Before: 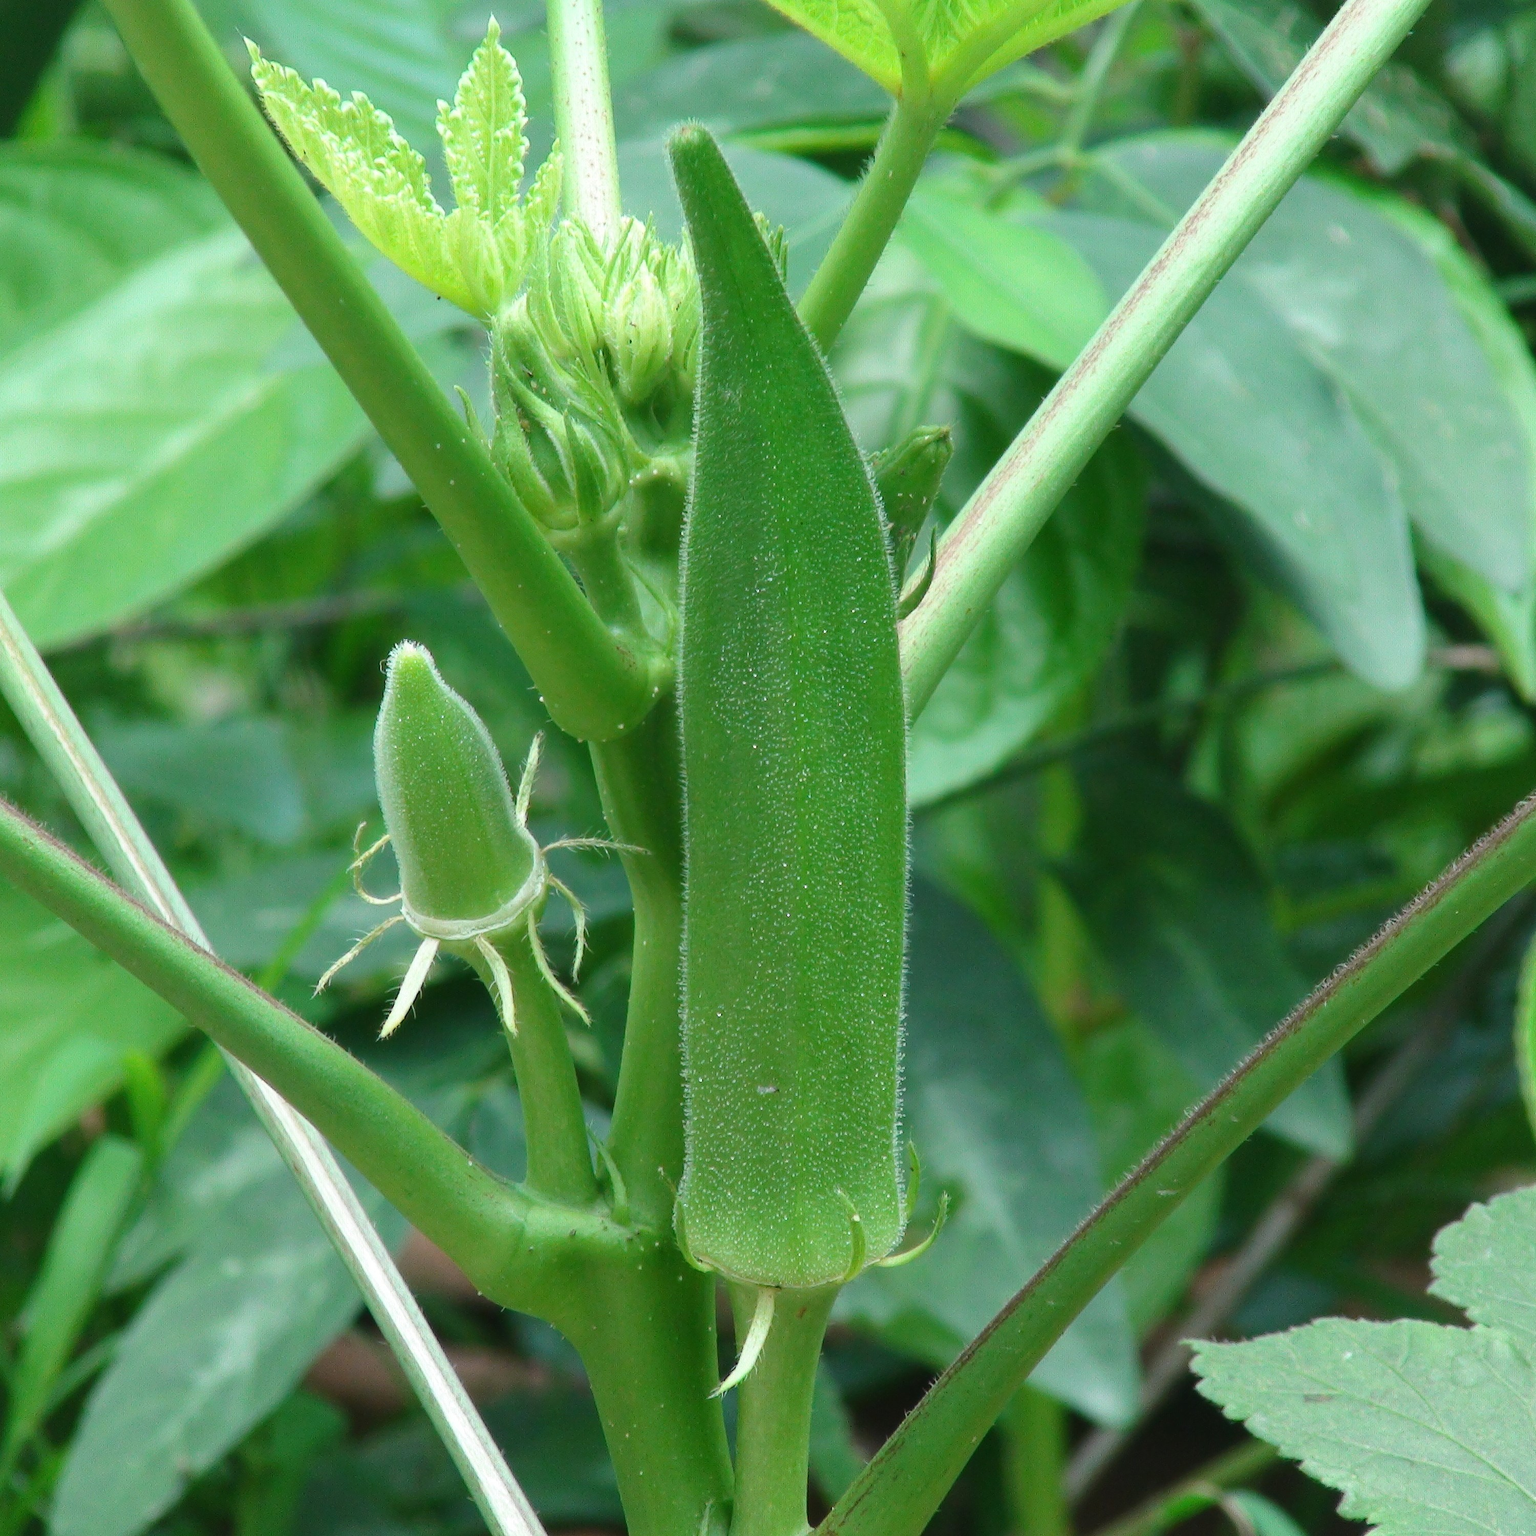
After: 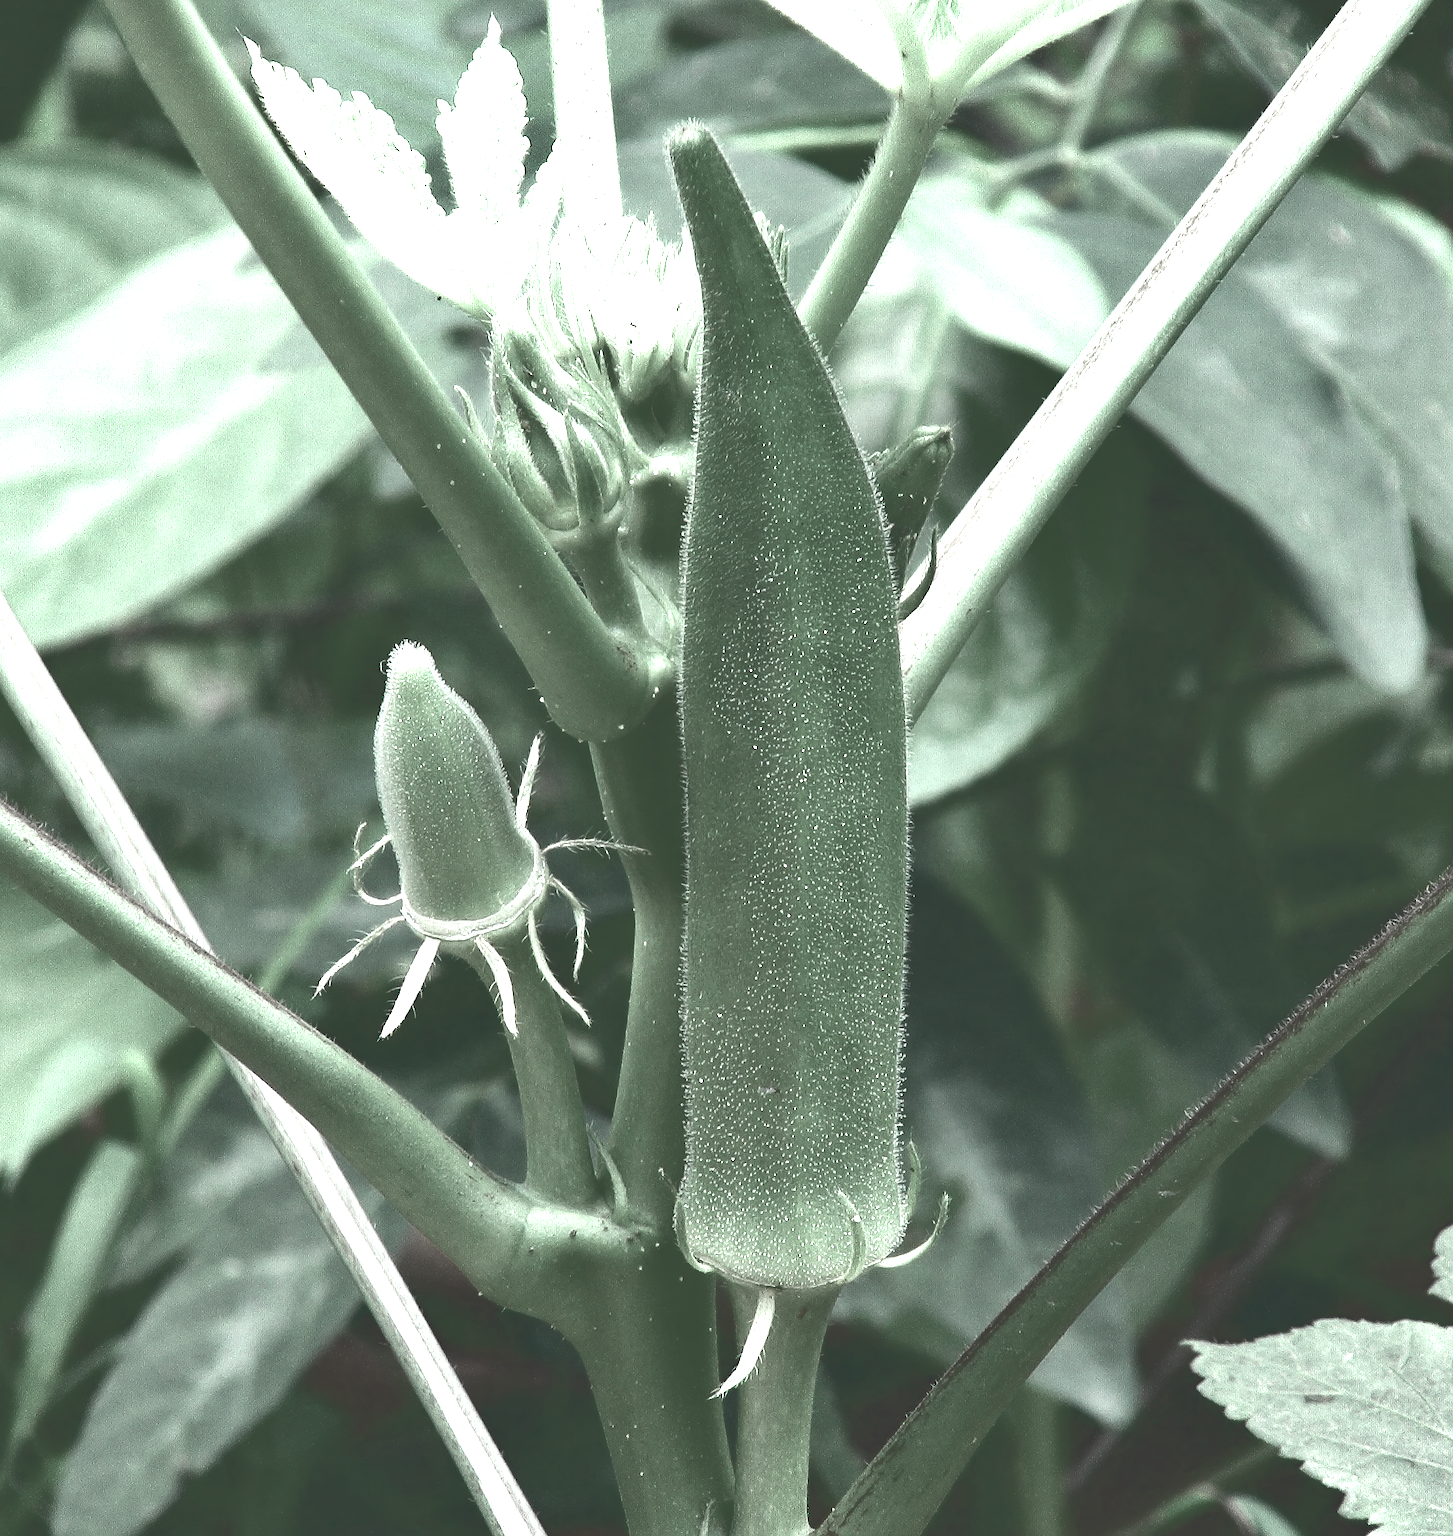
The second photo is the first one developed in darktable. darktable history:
crop and rotate: left 0%, right 5.401%
shadows and highlights: shadows 22.3, highlights -48.36, soften with gaussian
color zones: curves: ch0 [(0.25, 0.667) (0.758, 0.368)]; ch1 [(0.215, 0.245) (0.761, 0.373)]; ch2 [(0.247, 0.554) (0.761, 0.436)], mix 40.65%
color correction: highlights b* 3.03
base curve: curves: ch0 [(0, 0.036) (0.083, 0.04) (0.804, 1)]
sharpen: on, module defaults
